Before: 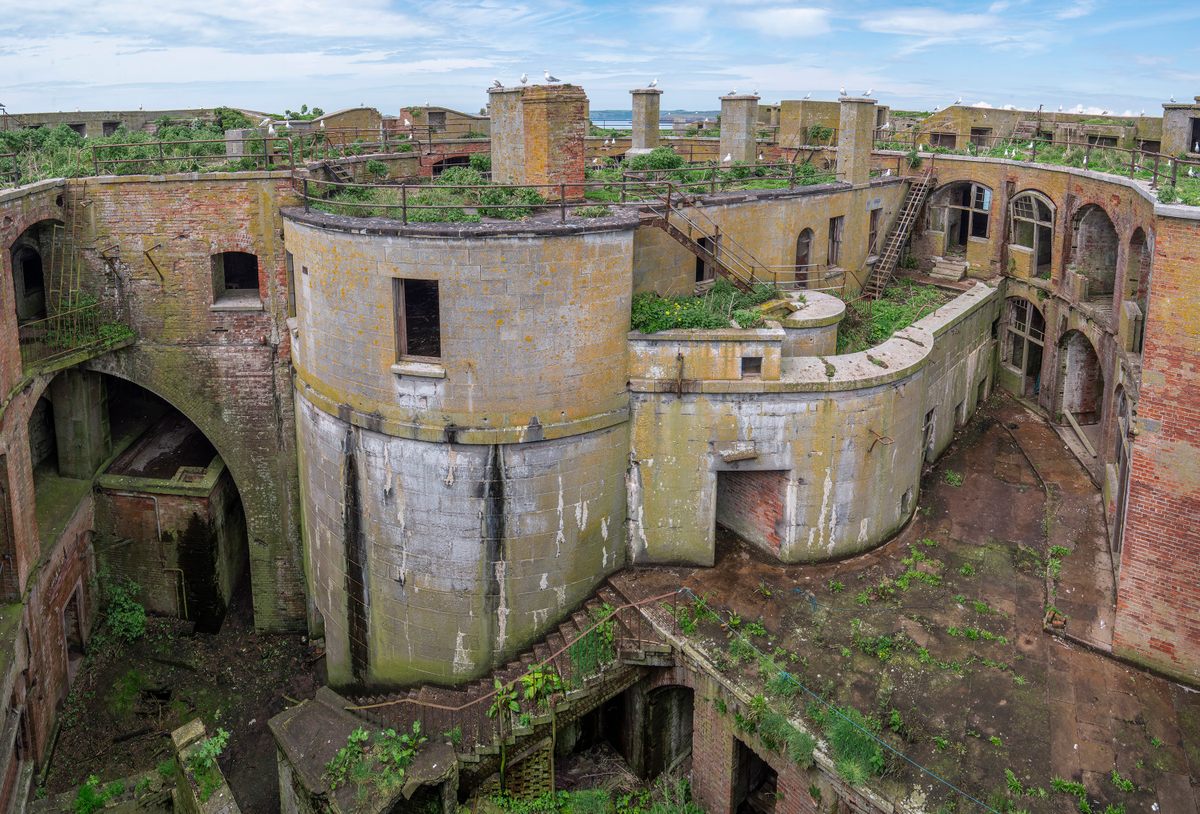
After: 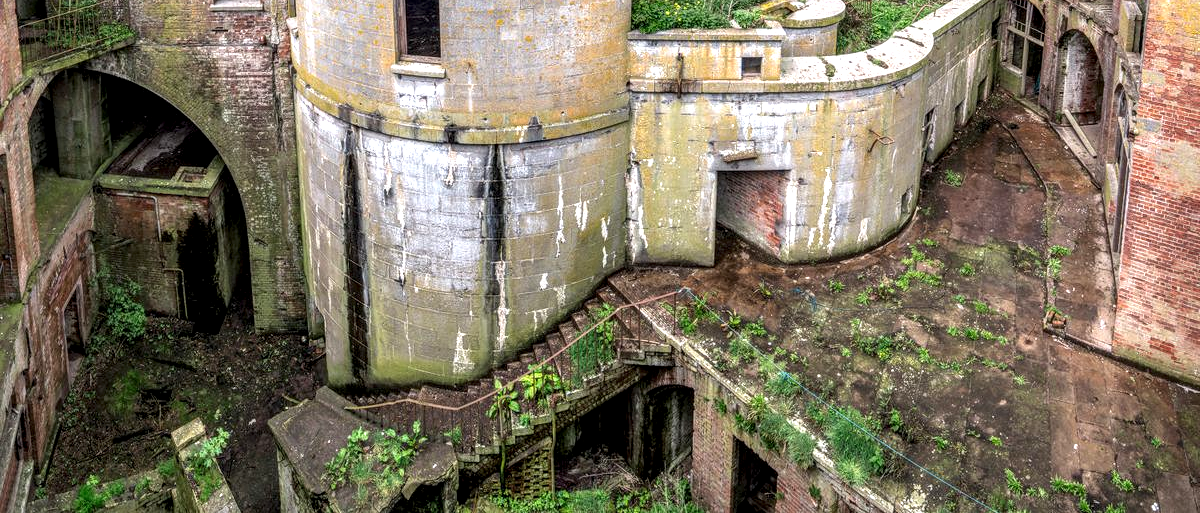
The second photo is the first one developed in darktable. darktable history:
exposure: black level correction 0, exposure 0.698 EV, compensate exposure bias true, compensate highlight preservation false
crop and rotate: top 36.877%
local contrast: highlights 60%, shadows 63%, detail 160%
